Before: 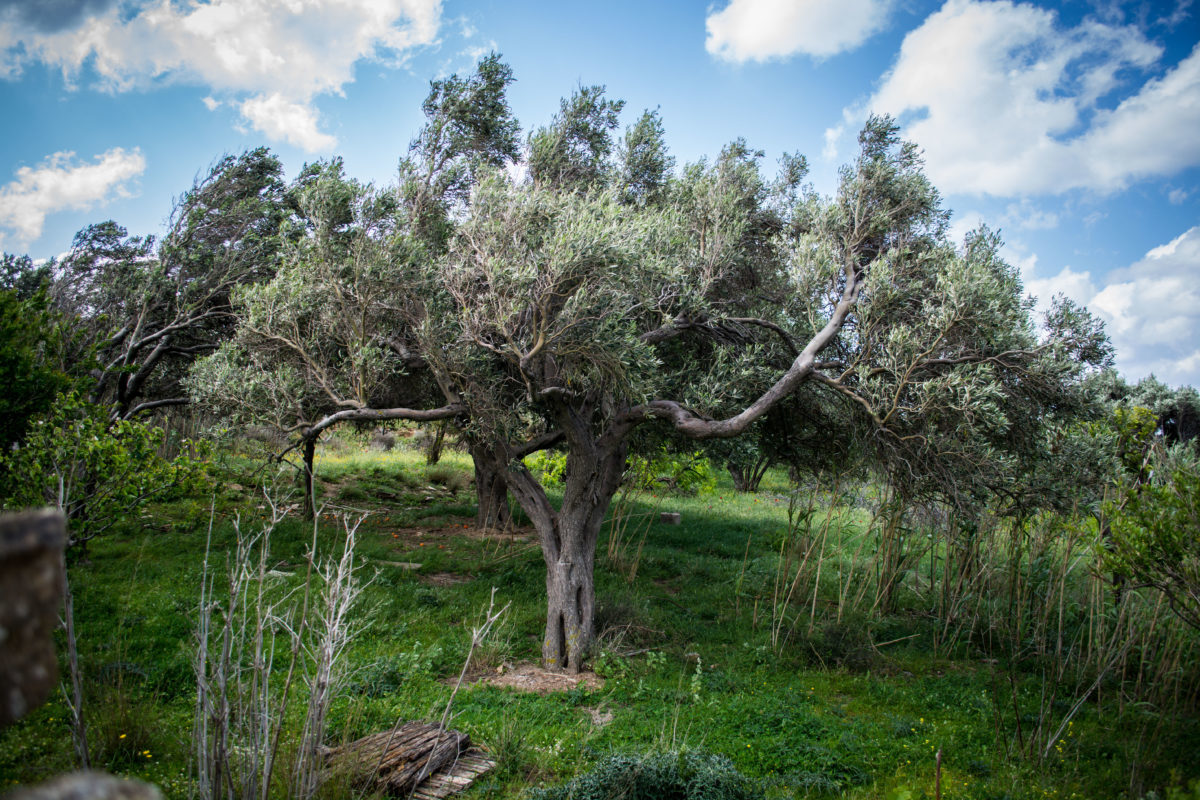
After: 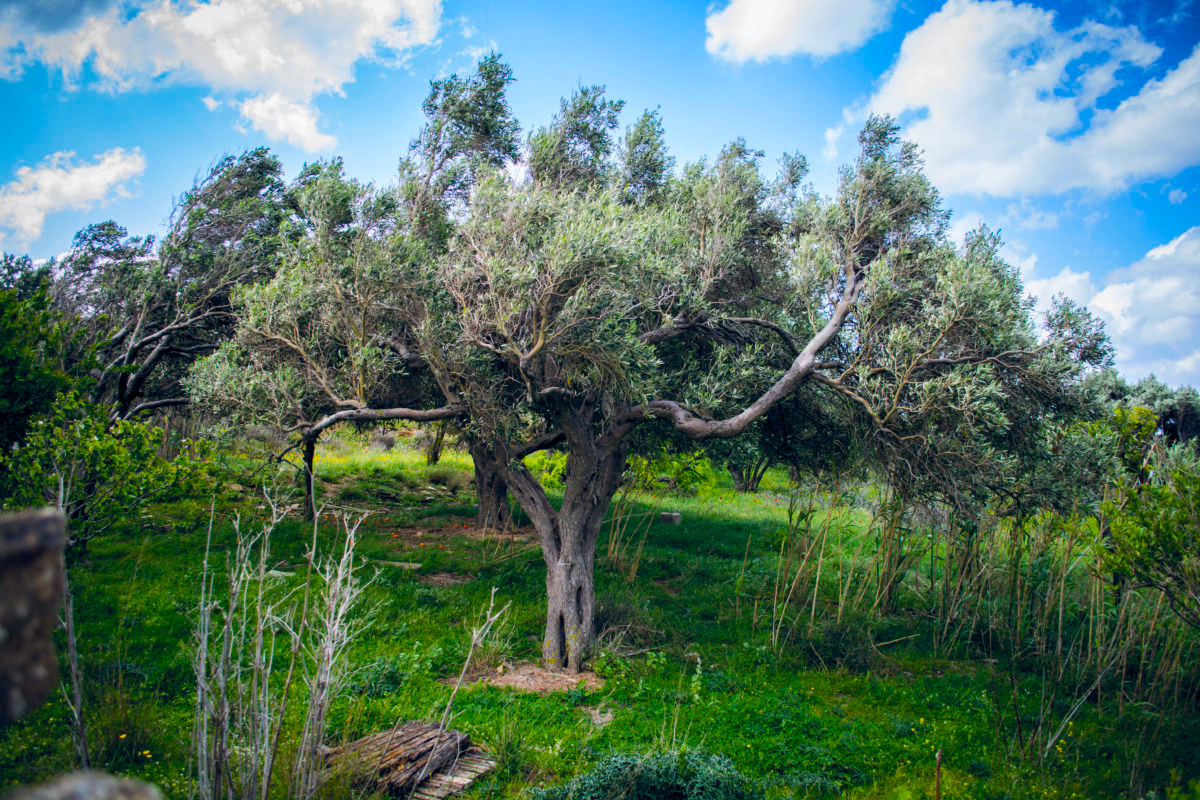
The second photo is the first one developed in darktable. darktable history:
color balance rgb: global offset › chroma 0.094%, global offset › hue 251.28°, linear chroma grading › global chroma 22.888%, perceptual saturation grading › global saturation 19.994%, perceptual brilliance grading › mid-tones 9.544%, perceptual brilliance grading › shadows 14.725%
